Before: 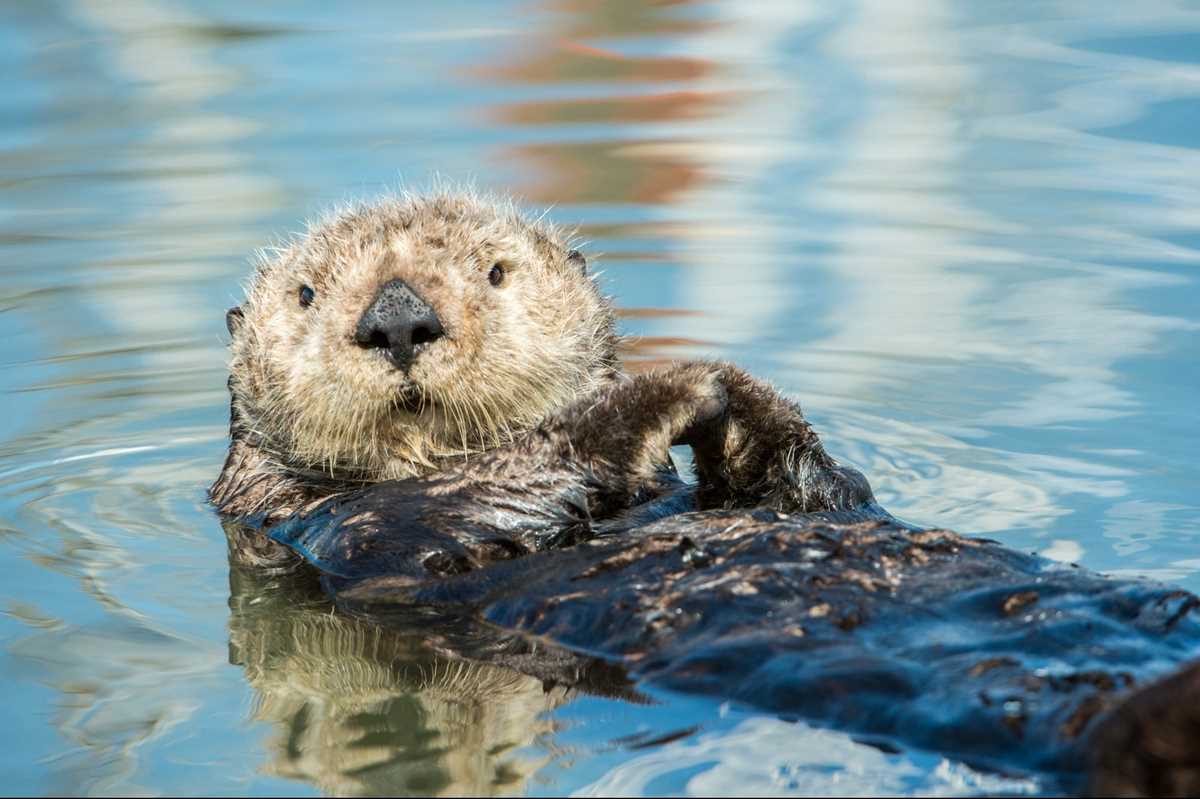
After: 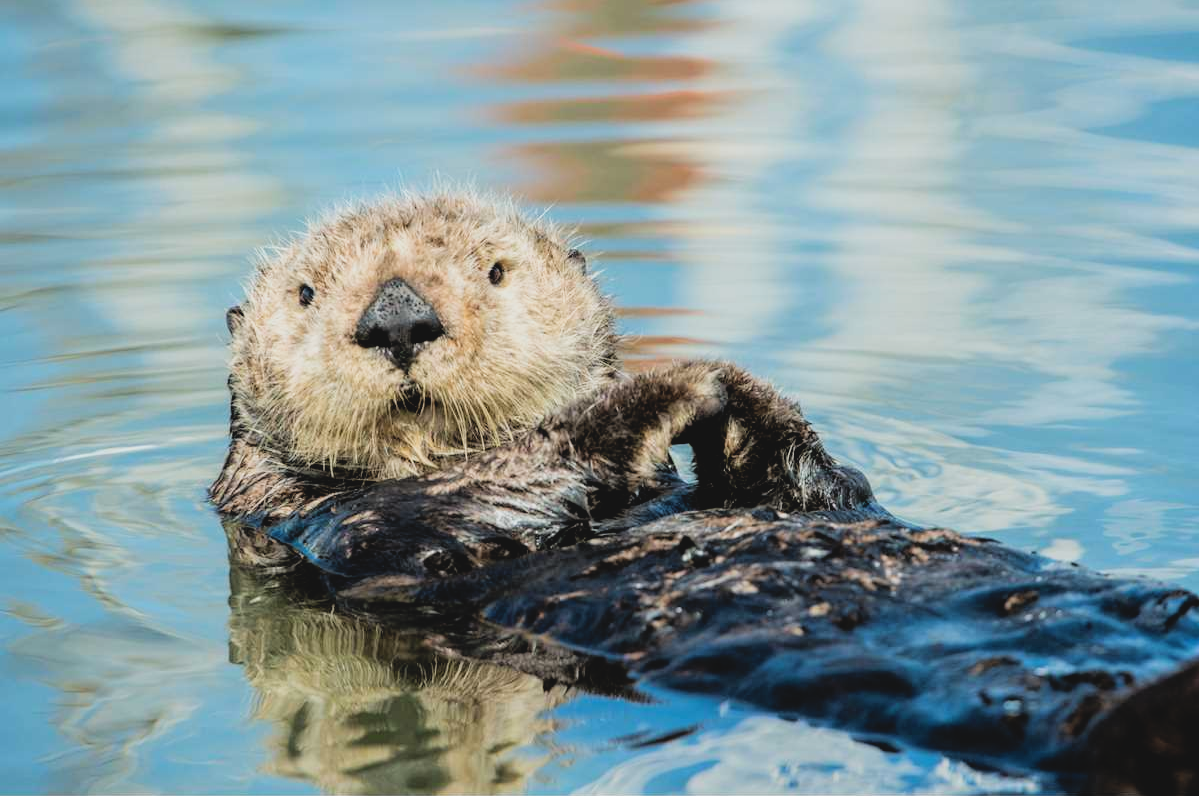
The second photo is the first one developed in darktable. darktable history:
contrast brightness saturation: contrast -0.097, brightness 0.044, saturation 0.077
crop: top 0.147%, bottom 0.195%
filmic rgb: black relative exposure -5.09 EV, white relative exposure 3.2 EV, hardness 3.43, contrast 1.186, highlights saturation mix -49.91%
